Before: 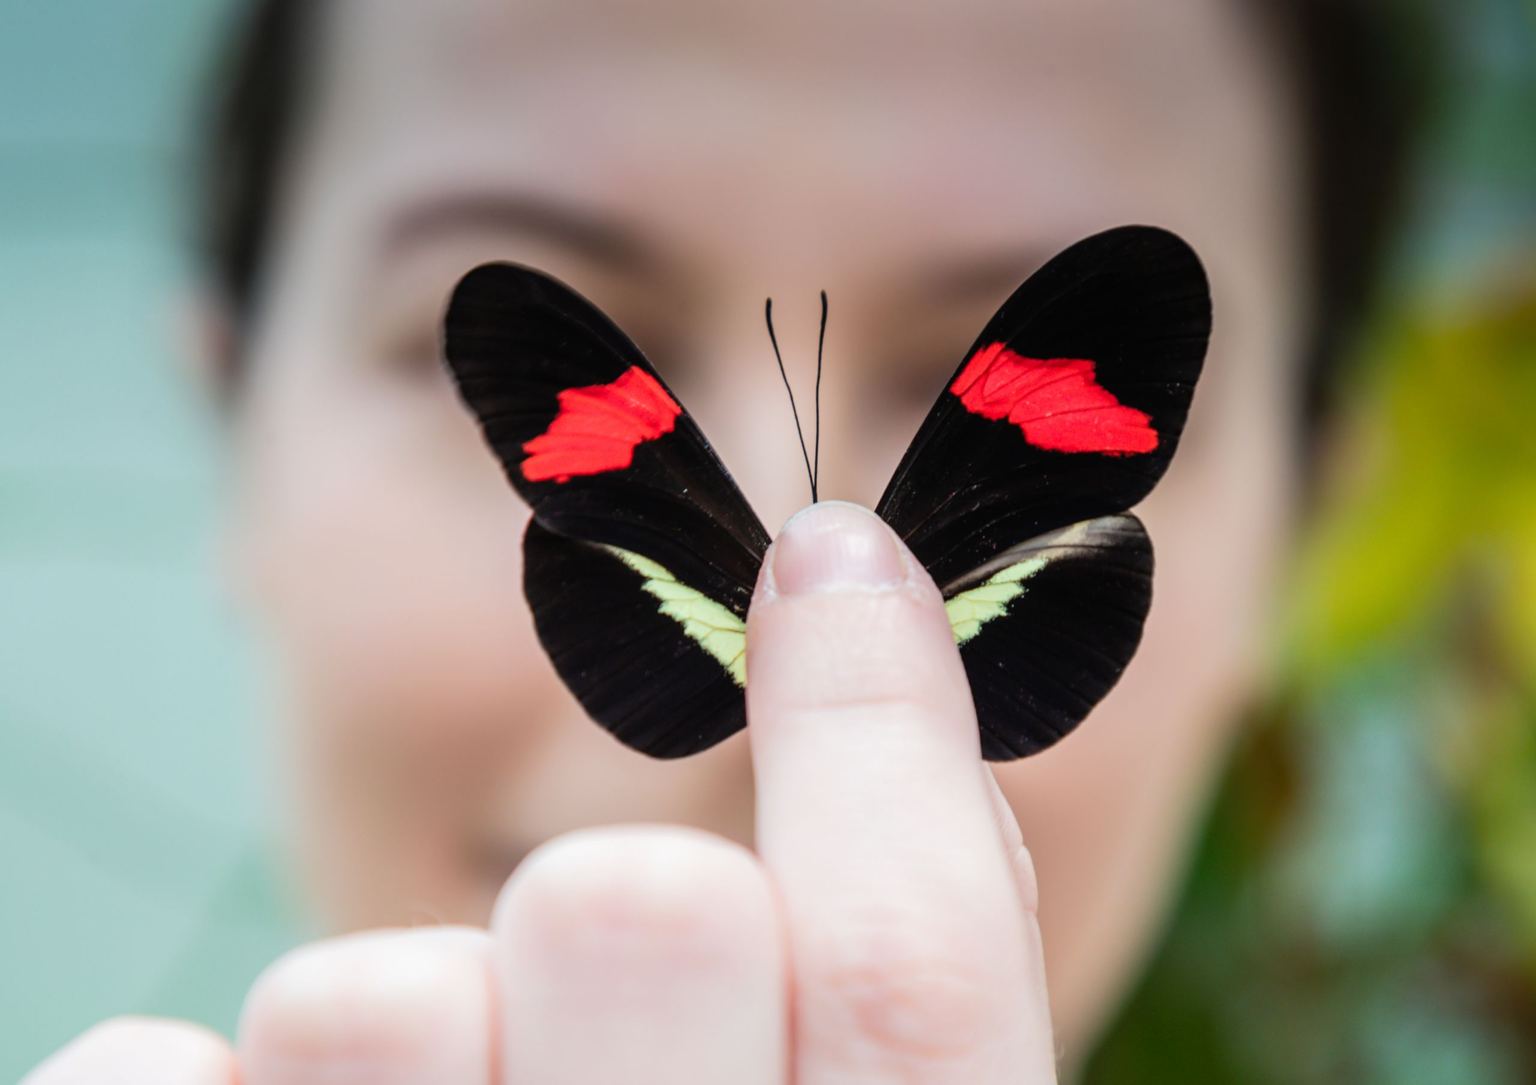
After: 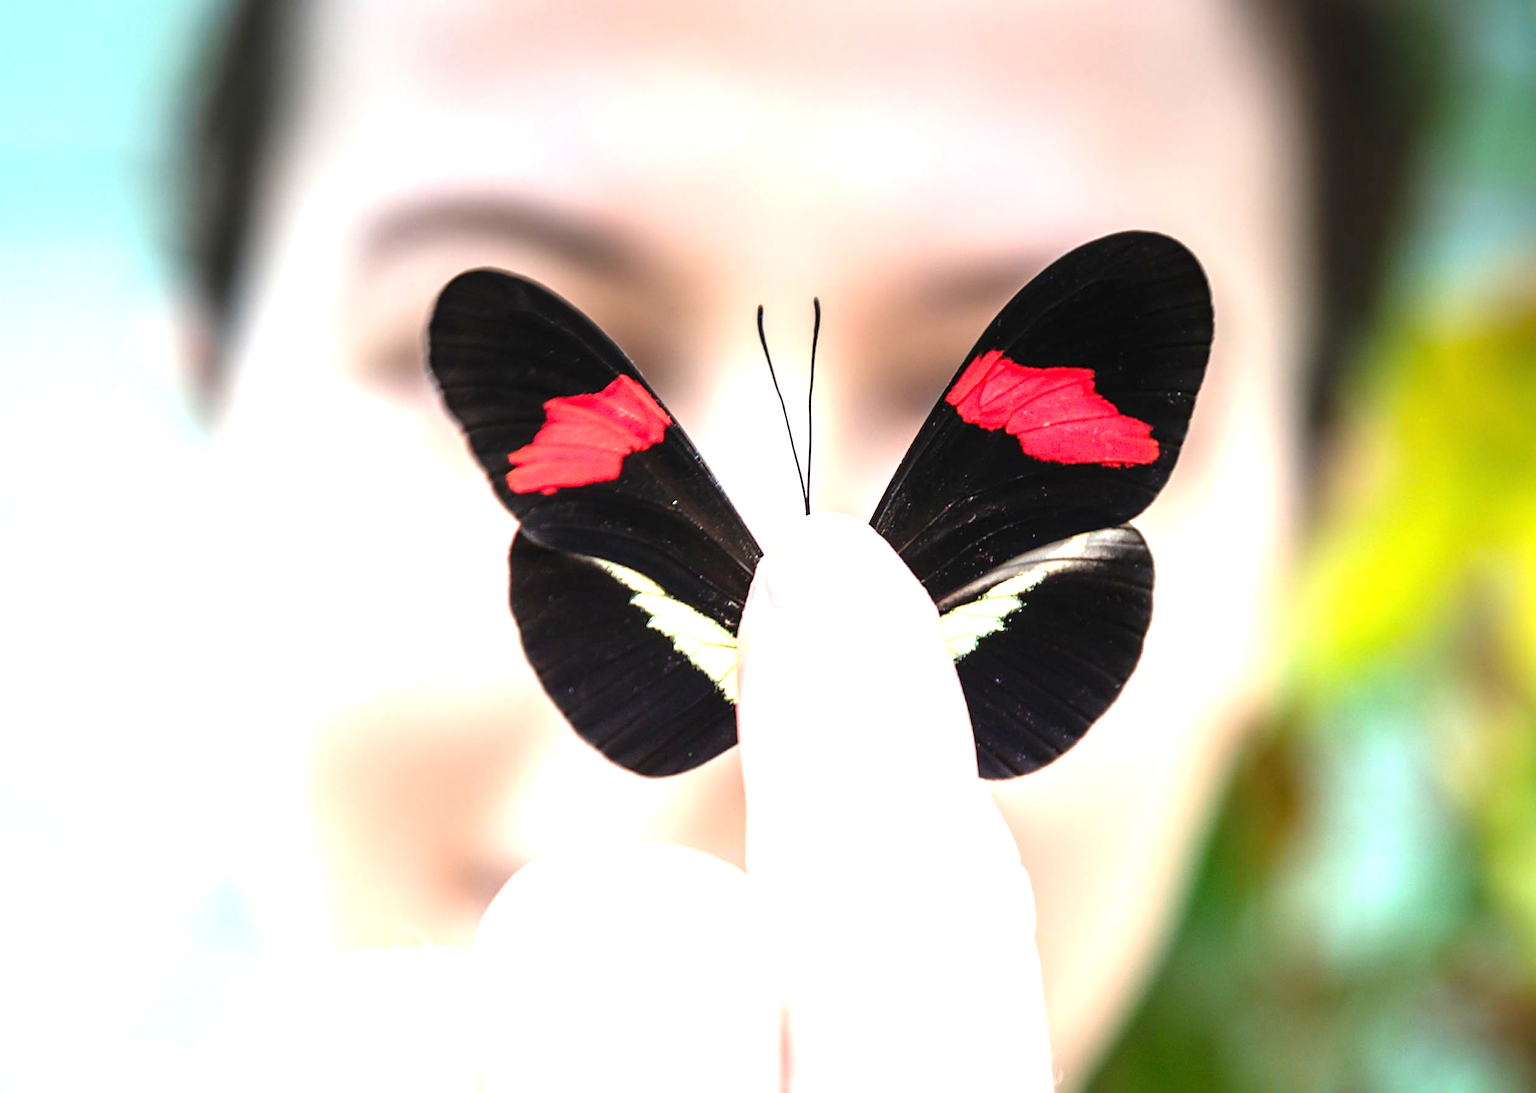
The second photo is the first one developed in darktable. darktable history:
exposure: black level correction 0, exposure 1.457 EV, compensate highlight preservation false
crop and rotate: left 1.693%, right 0.541%, bottom 1.446%
sharpen: on, module defaults
